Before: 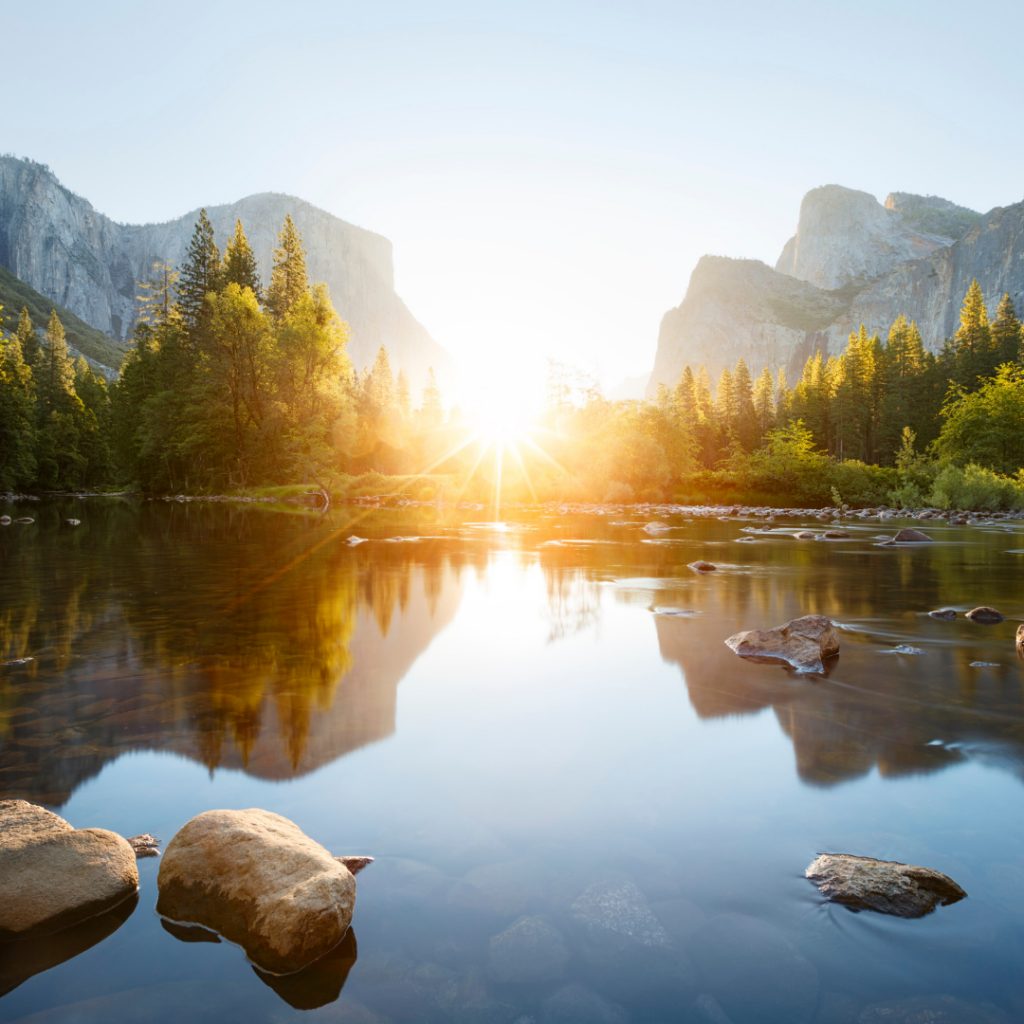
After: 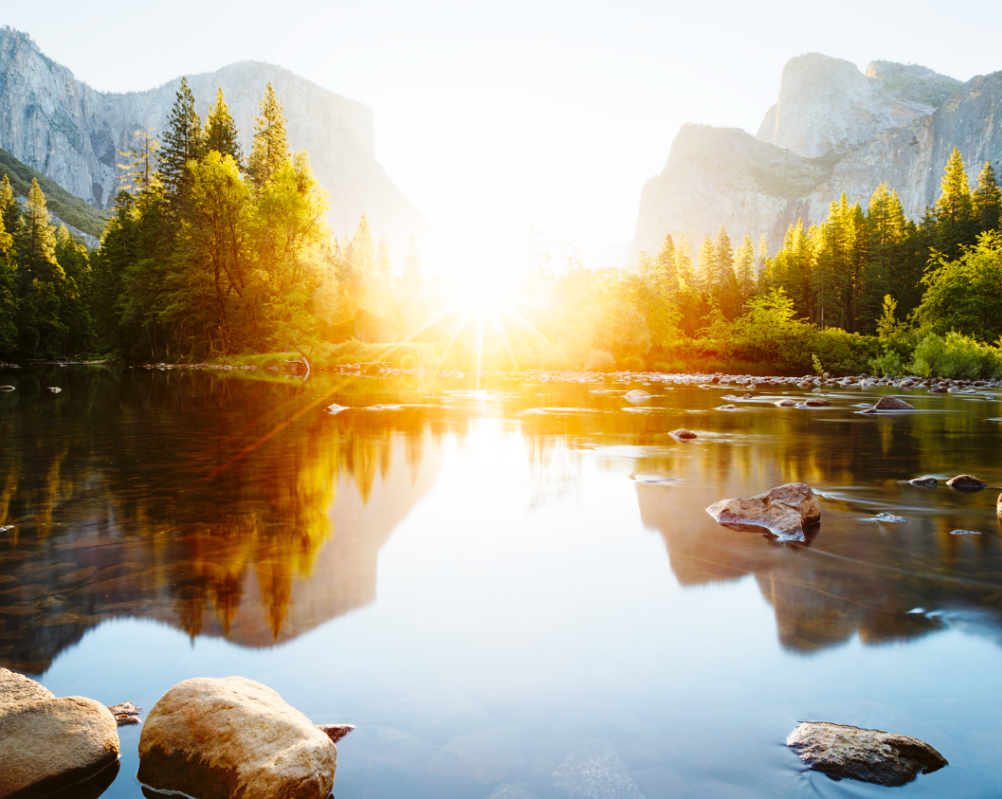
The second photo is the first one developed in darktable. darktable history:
base curve: curves: ch0 [(0, 0) (0.036, 0.025) (0.121, 0.166) (0.206, 0.329) (0.605, 0.79) (1, 1)], preserve colors none
crop and rotate: left 1.864%, top 12.915%, right 0.214%, bottom 9.013%
